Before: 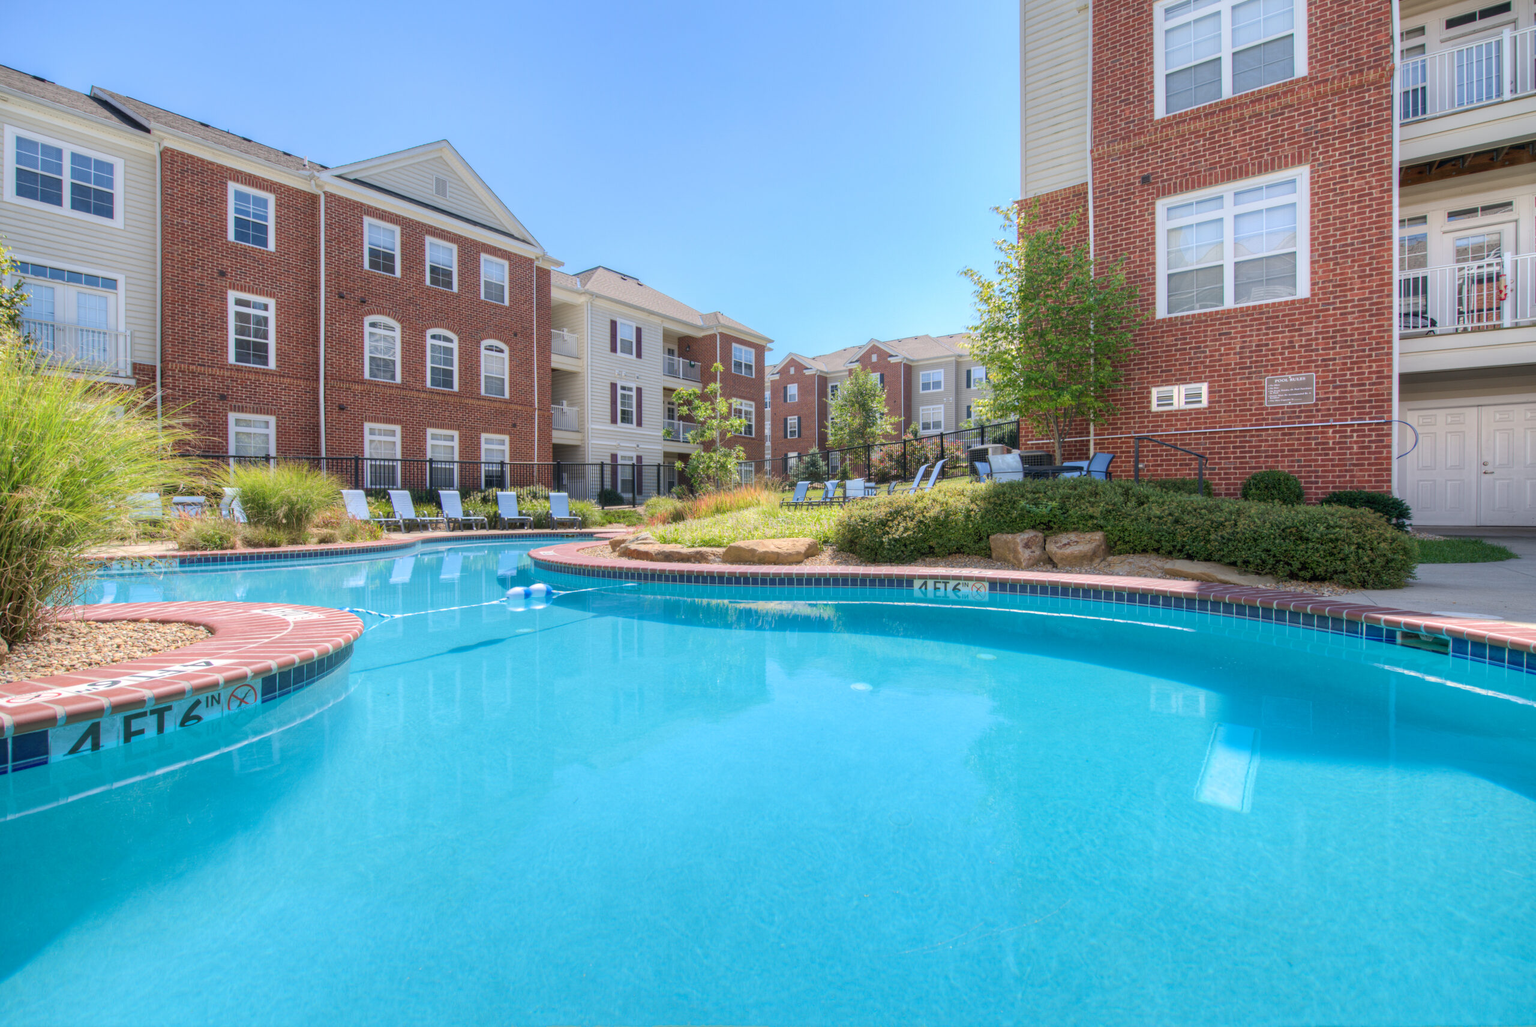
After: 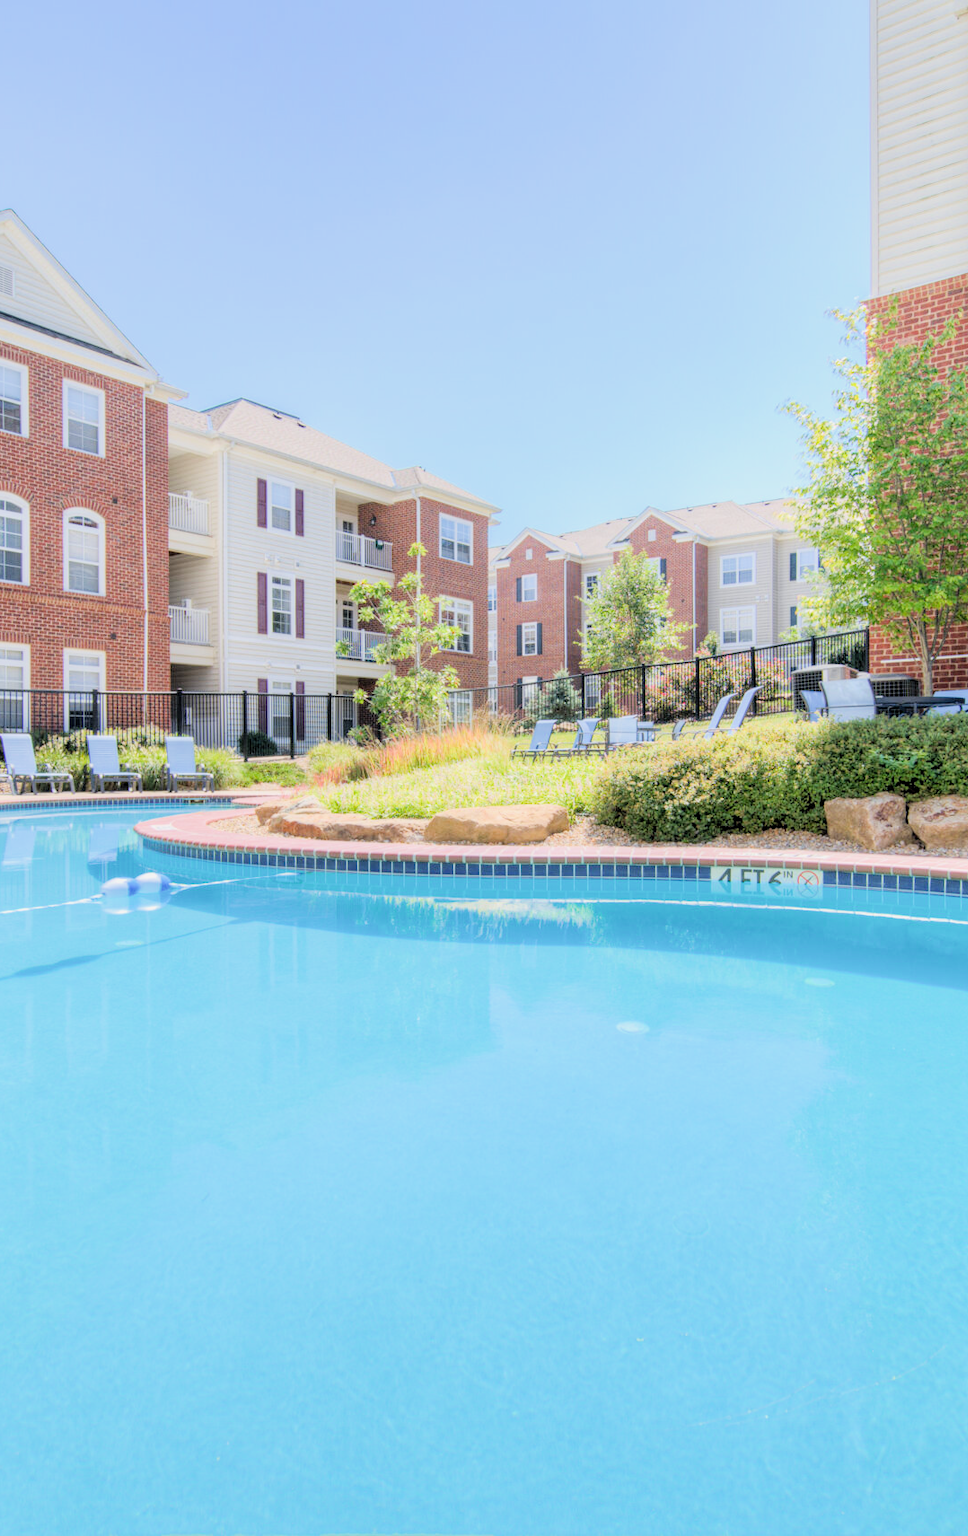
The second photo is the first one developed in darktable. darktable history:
crop: left 28.583%, right 29.231%
exposure: black level correction 0.001, exposure 1.3 EV, compensate highlight preservation false
filmic rgb: black relative exposure -4.14 EV, white relative exposure 5.1 EV, hardness 2.11, contrast 1.165
